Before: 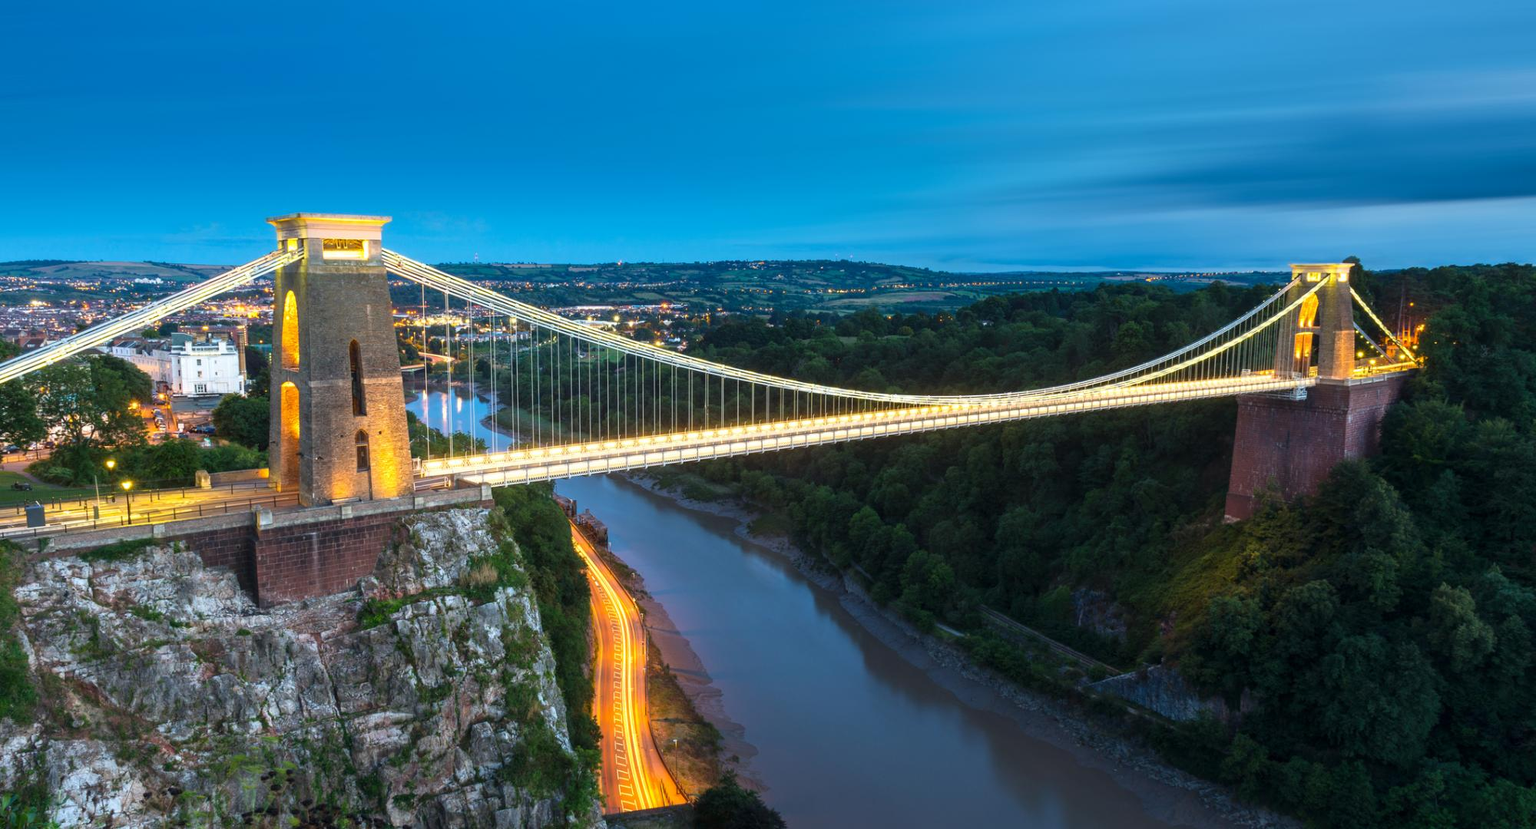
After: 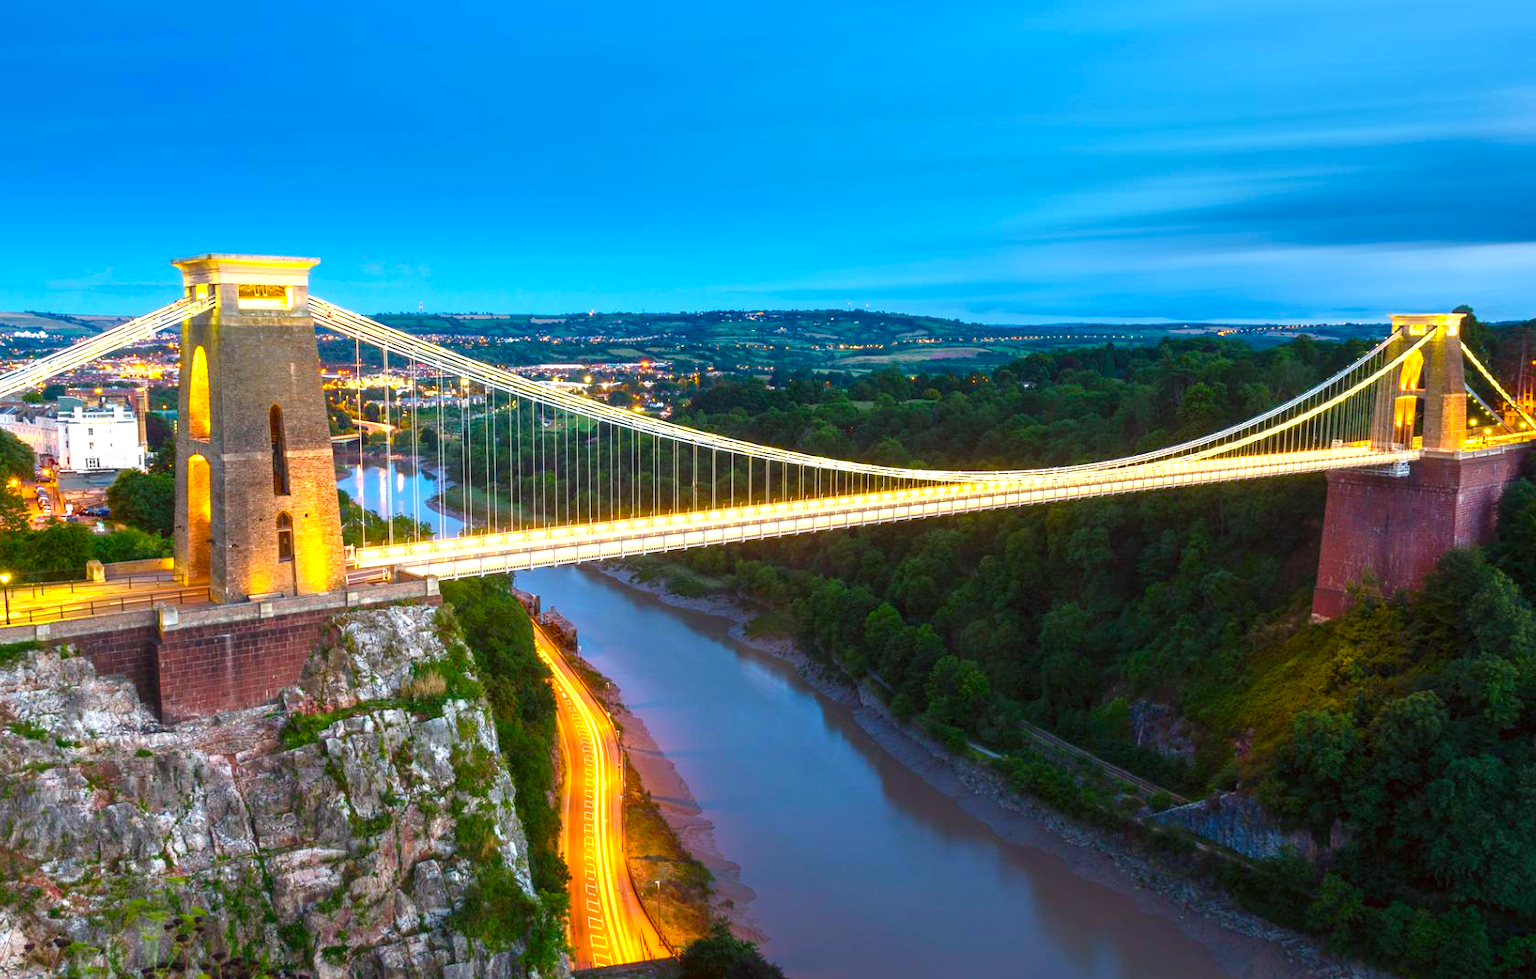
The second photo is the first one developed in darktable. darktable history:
color balance rgb: linear chroma grading › global chroma 18.9%, perceptual saturation grading › global saturation 20%, perceptual saturation grading › highlights -25%, perceptual saturation grading › shadows 50%, global vibrance 18.93%
exposure: exposure 0.6 EV, compensate highlight preservation false
color correction: highlights a* 6.27, highlights b* 8.19, shadows a* 5.94, shadows b* 7.23, saturation 0.9
crop: left 8.026%, right 7.374%
